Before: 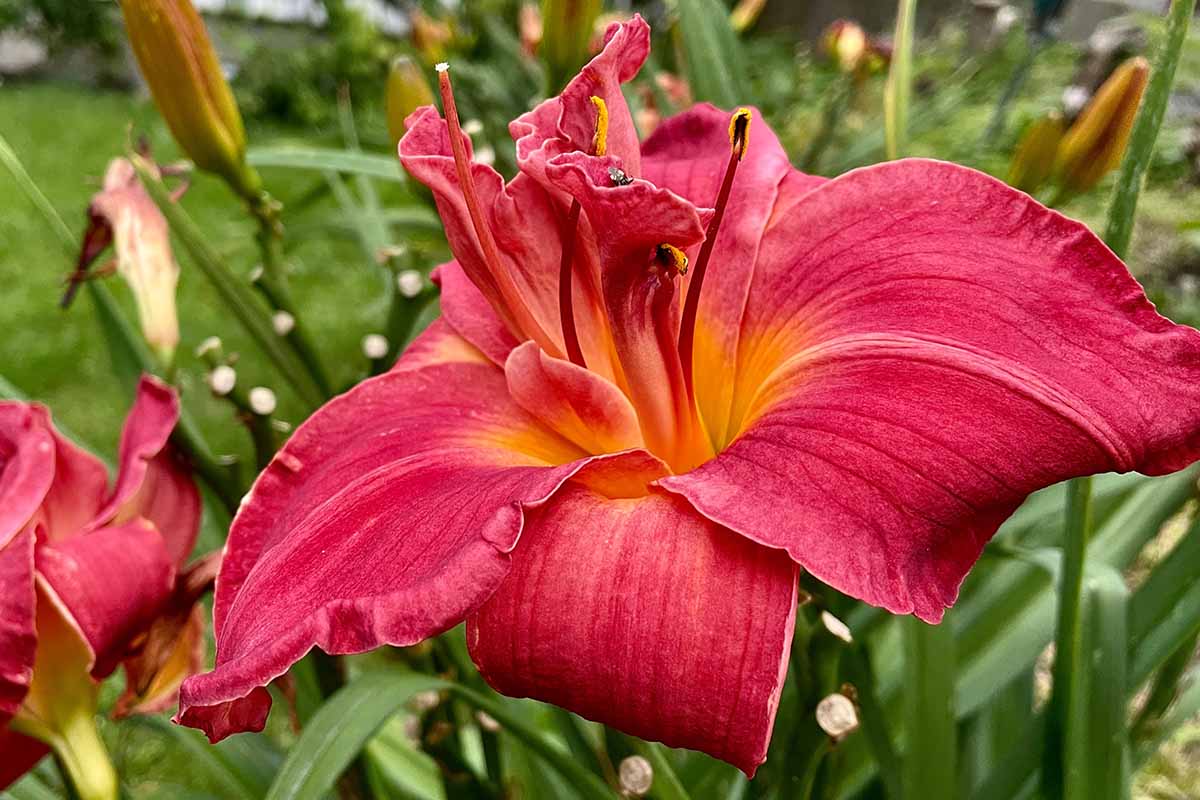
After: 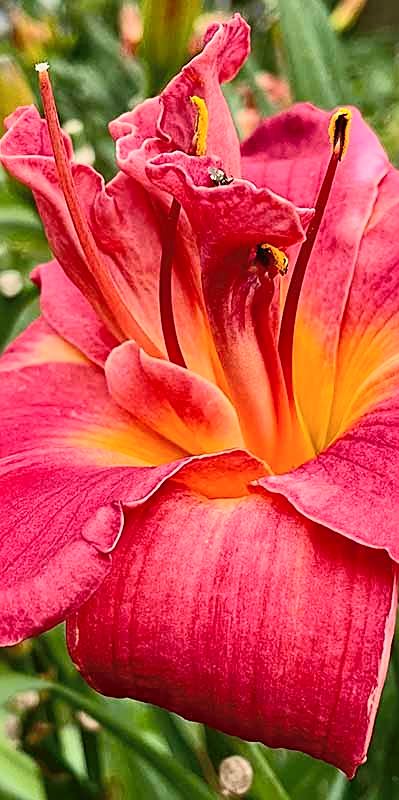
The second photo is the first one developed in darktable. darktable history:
tone curve: curves: ch0 [(0, 0.026) (0.181, 0.223) (0.405, 0.46) (0.456, 0.528) (0.634, 0.728) (0.877, 0.89) (0.984, 0.935)]; ch1 [(0, 0) (0.443, 0.43) (0.492, 0.488) (0.566, 0.579) (0.595, 0.625) (0.65, 0.657) (0.696, 0.725) (1, 1)]; ch2 [(0, 0) (0.33, 0.301) (0.421, 0.443) (0.447, 0.489) (0.495, 0.494) (0.537, 0.57) (0.586, 0.591) (0.663, 0.686) (1, 1)], color space Lab, independent channels, preserve colors none
crop: left 33.36%, right 33.36%
sharpen: on, module defaults
tone equalizer: on, module defaults
